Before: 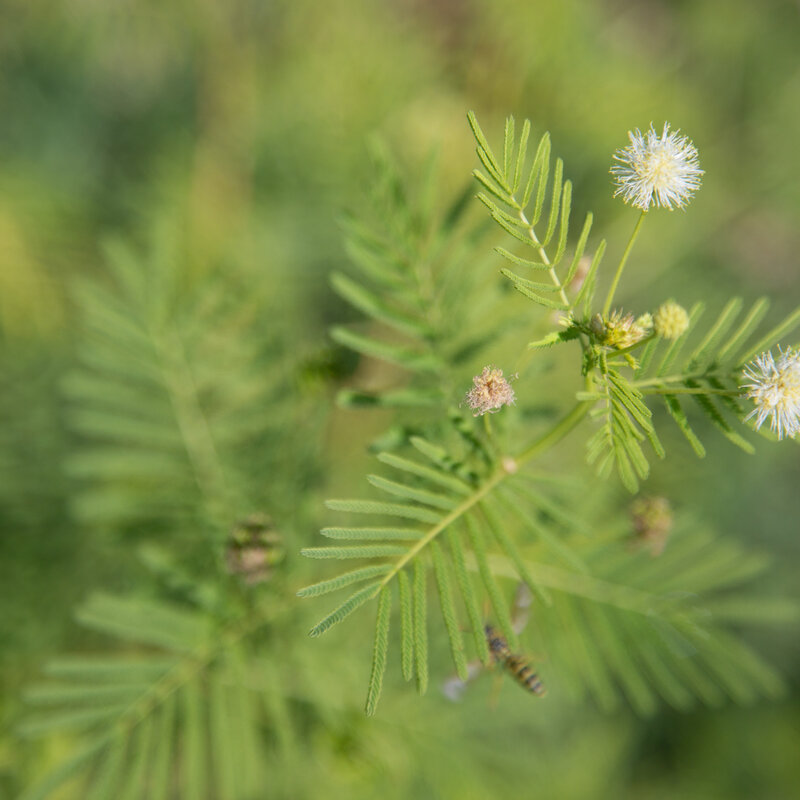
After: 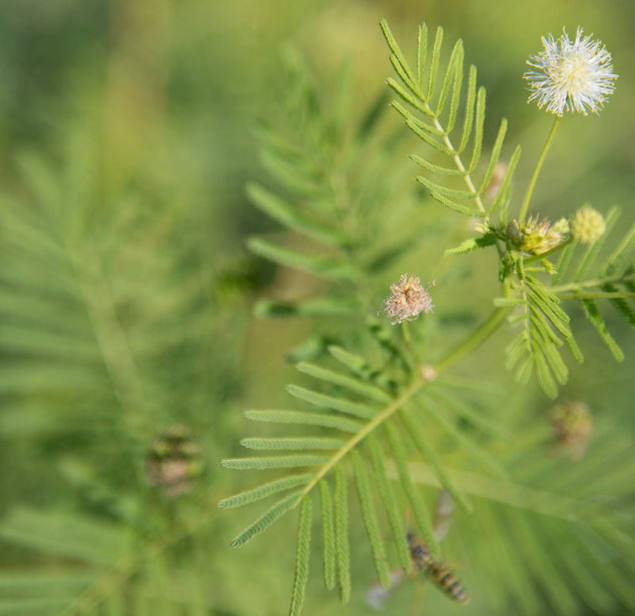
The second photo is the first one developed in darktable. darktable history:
rotate and perspective: rotation -1°, crop left 0.011, crop right 0.989, crop top 0.025, crop bottom 0.975
white balance: emerald 1
crop and rotate: left 10.071%, top 10.071%, right 10.02%, bottom 10.02%
